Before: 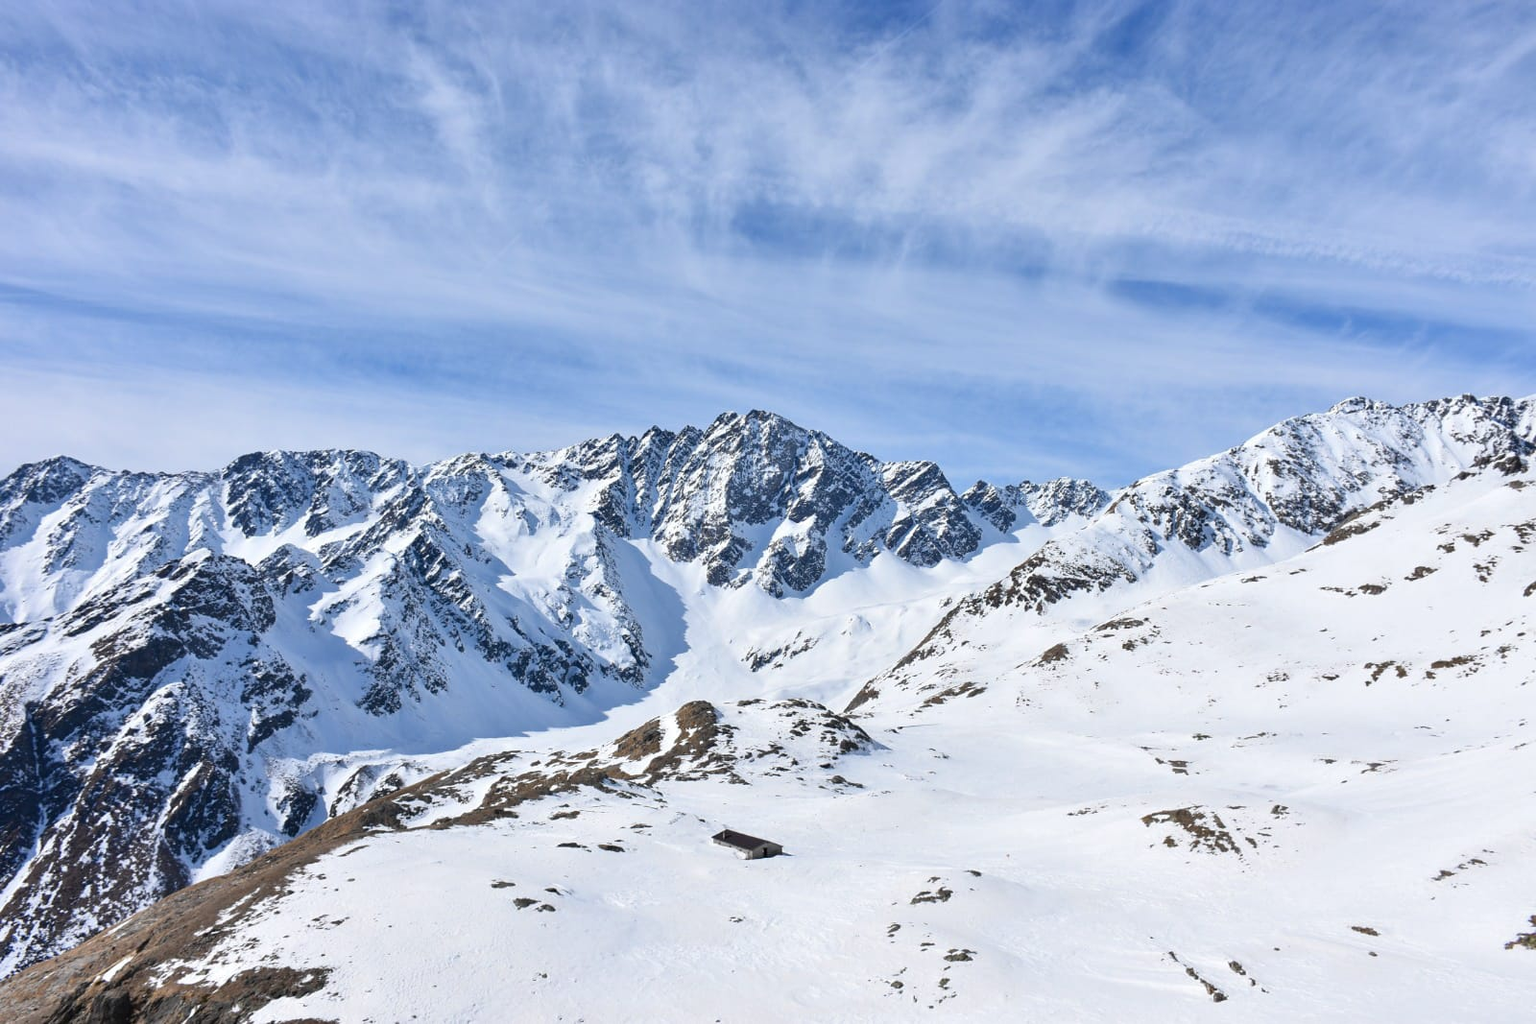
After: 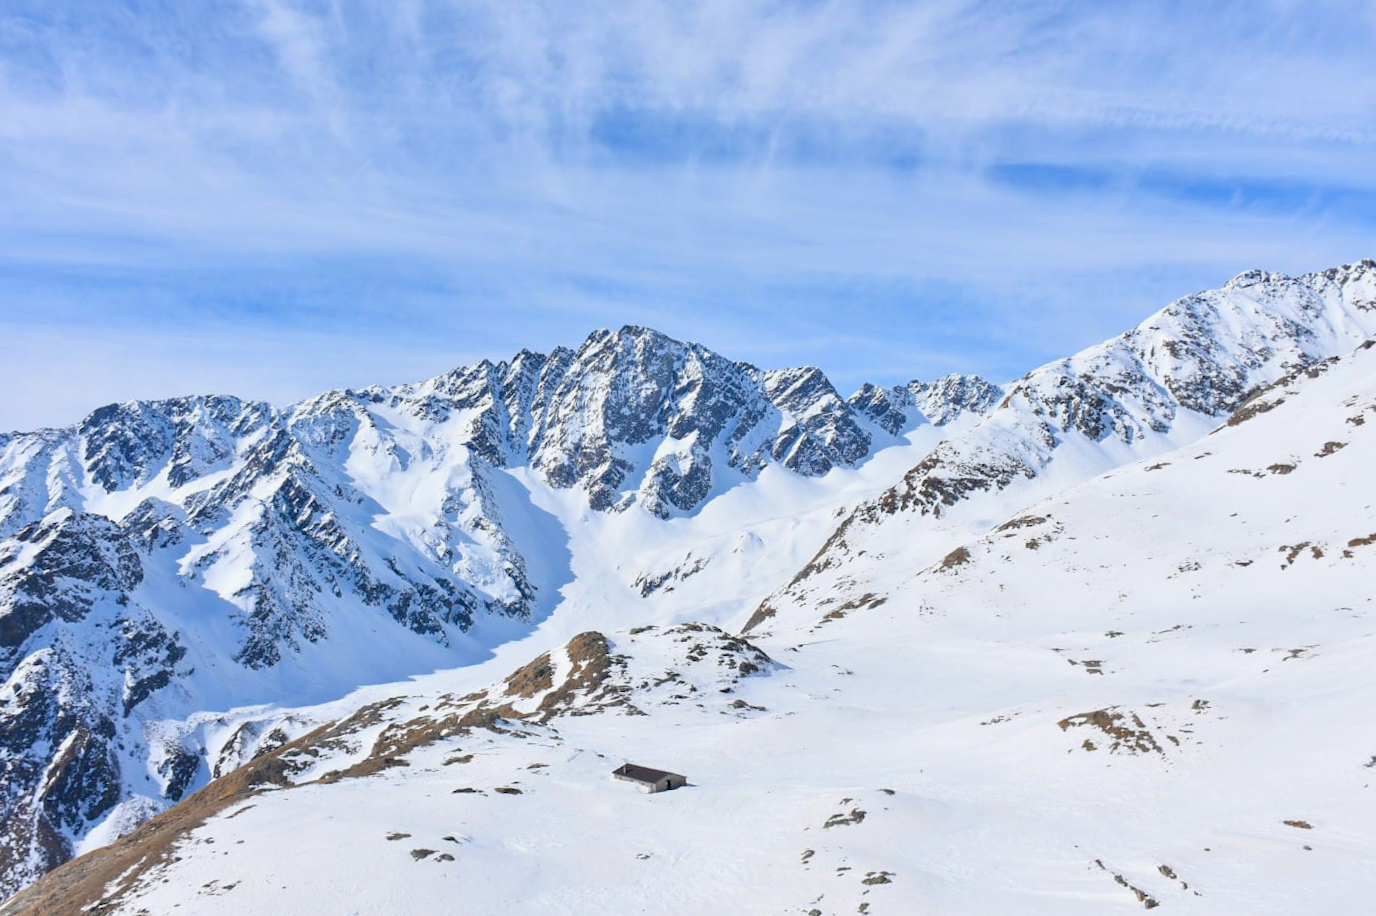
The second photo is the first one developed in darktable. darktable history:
color balance rgb: shadows lift › hue 87.22°, perceptual saturation grading › global saturation 17.979%, contrast -29.884%
exposure: black level correction 0, exposure 0.498 EV, compensate highlight preservation false
crop and rotate: angle 3.83°, left 5.581%, top 5.707%
levels: levels [0.062, 0.494, 0.925]
